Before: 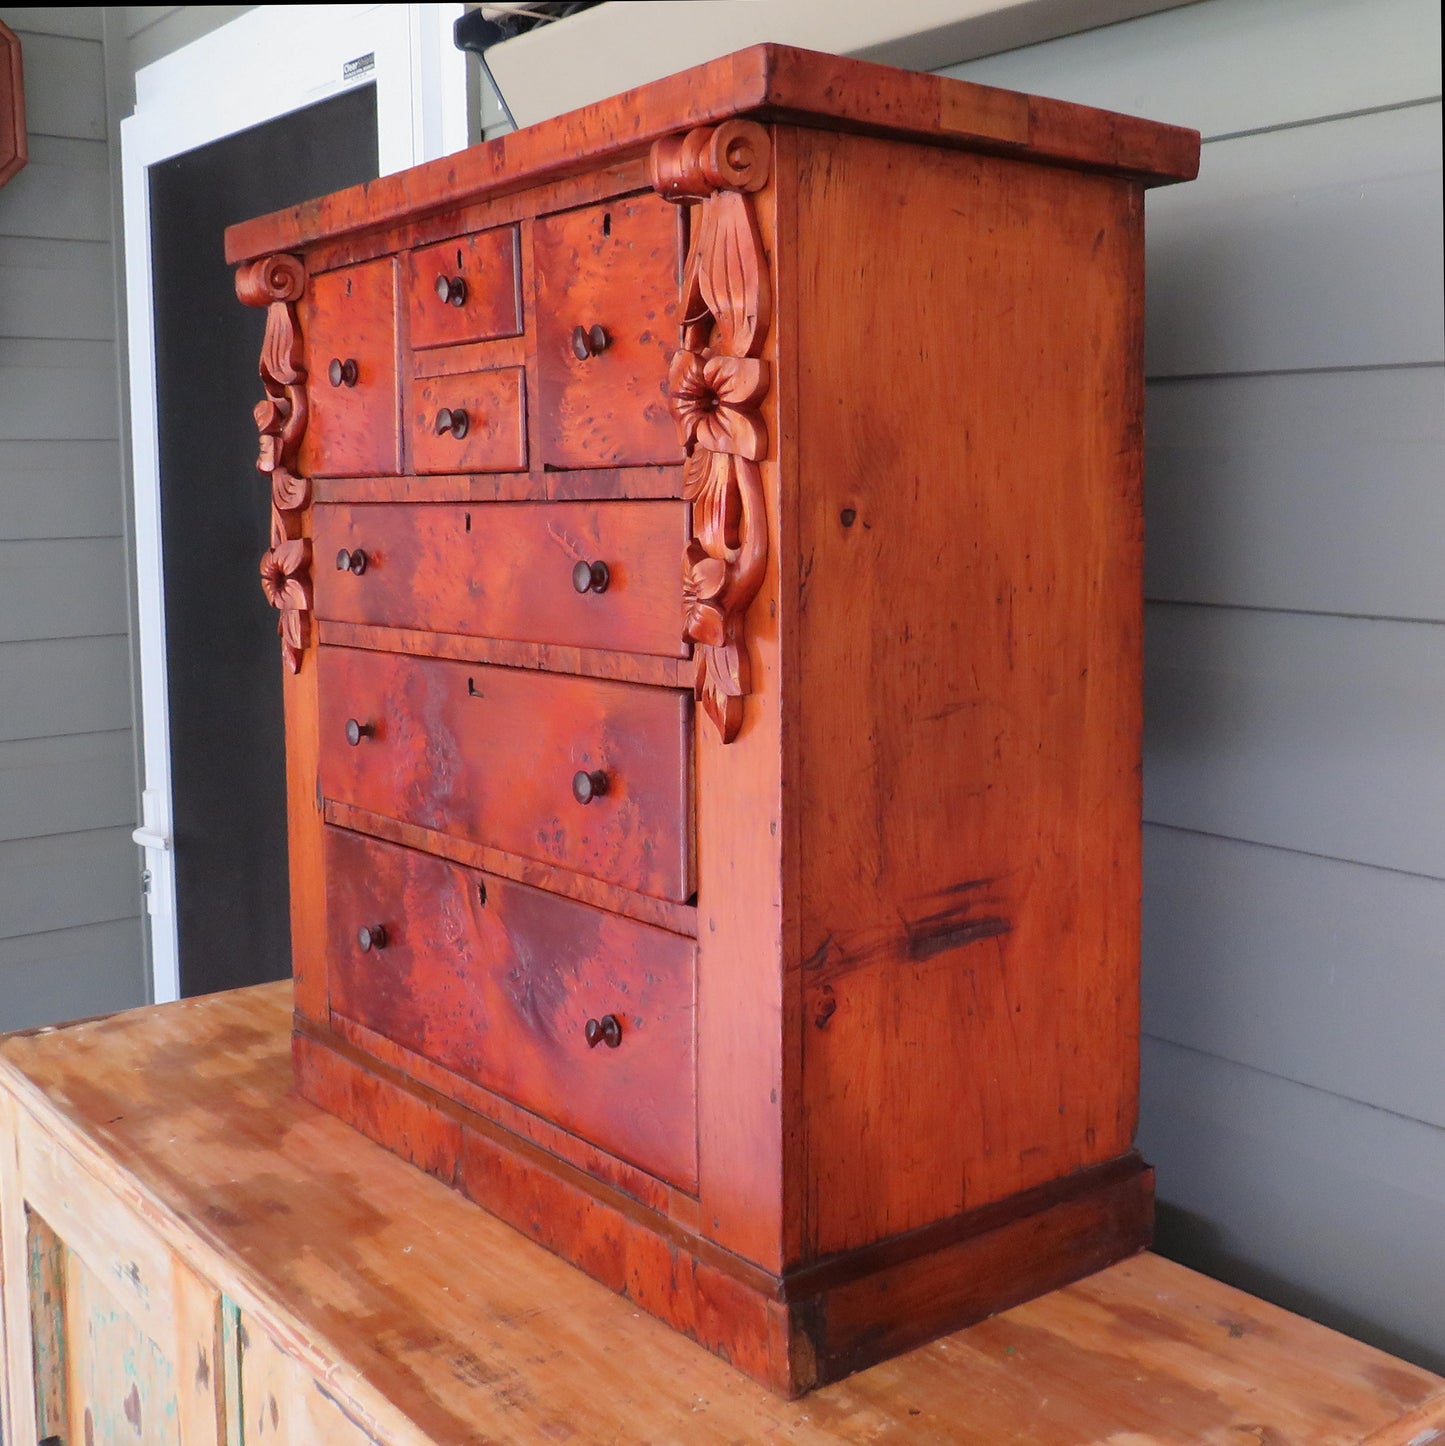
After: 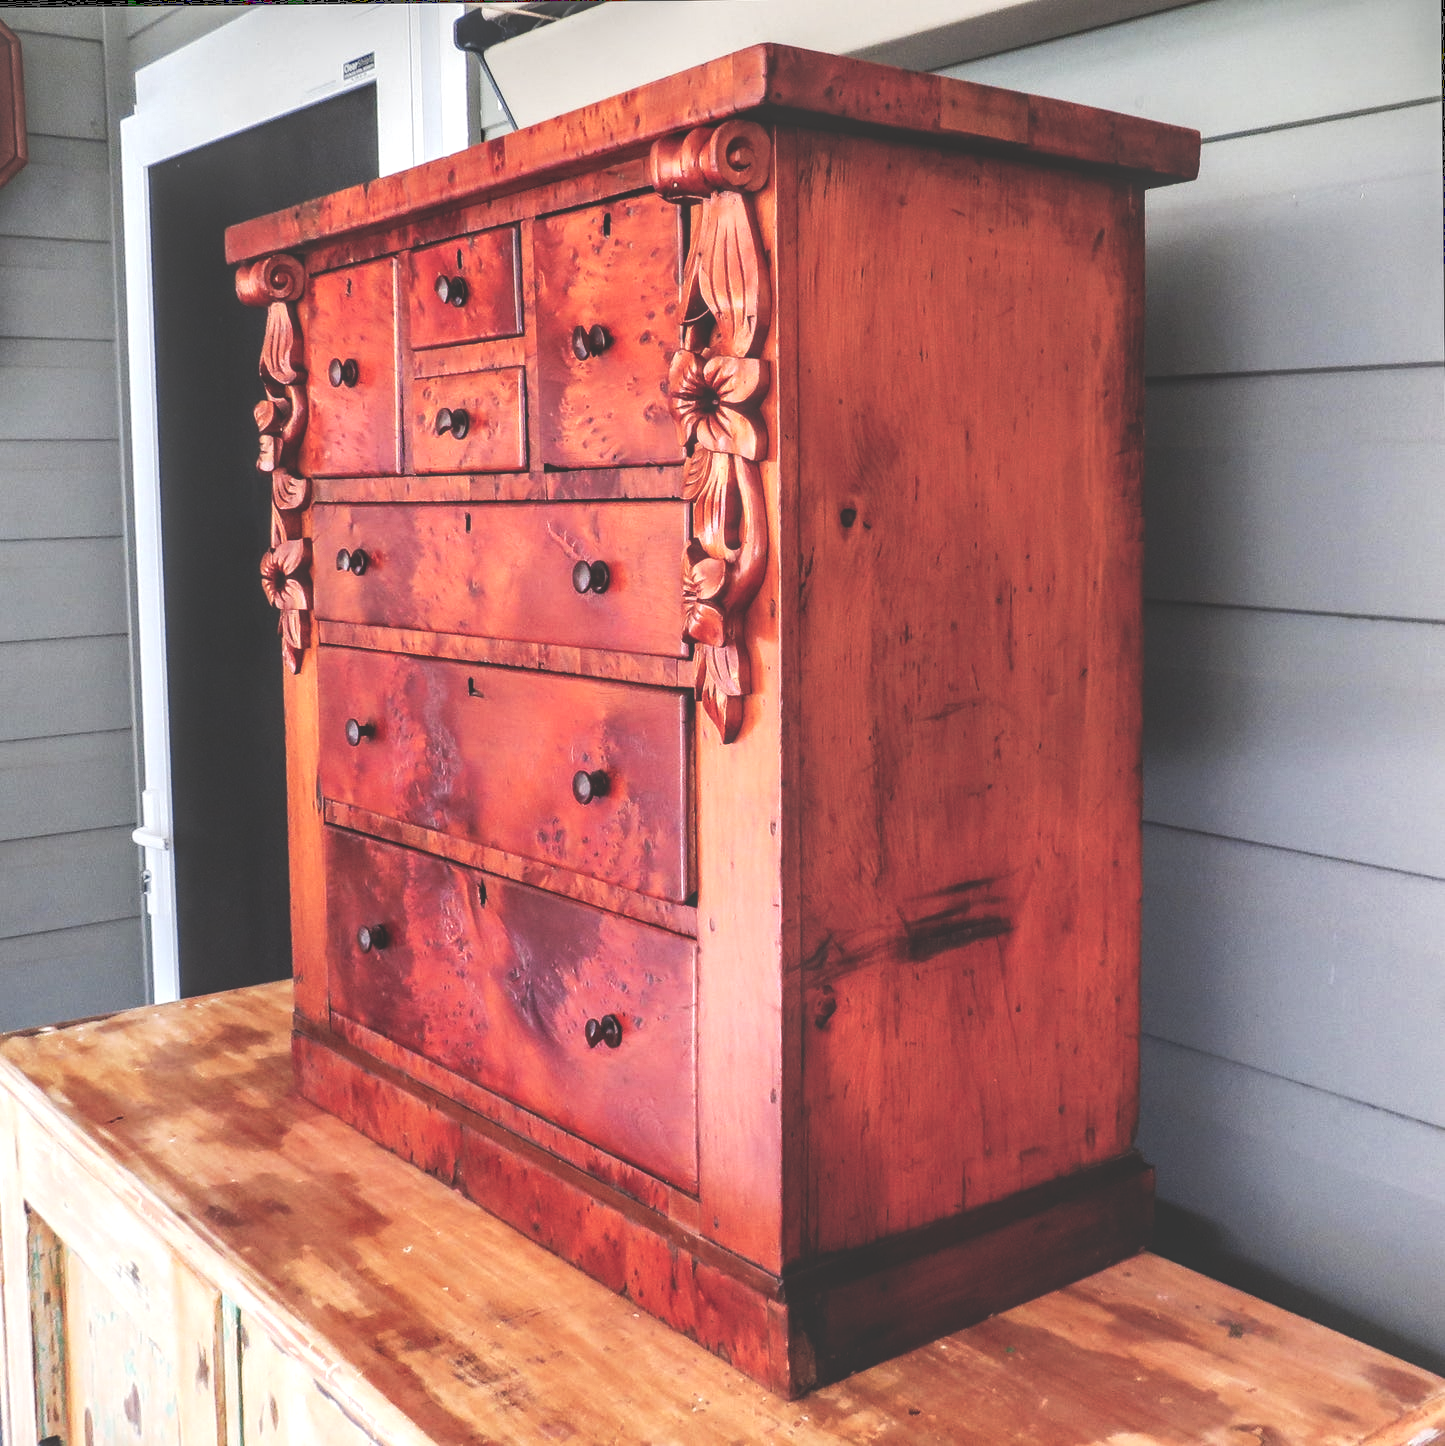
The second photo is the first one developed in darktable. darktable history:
local contrast: highlights 0%, shadows 0%, detail 182%
tone curve: curves: ch0 [(0, 0) (0.003, 0.319) (0.011, 0.319) (0.025, 0.319) (0.044, 0.323) (0.069, 0.324) (0.1, 0.328) (0.136, 0.329) (0.177, 0.337) (0.224, 0.351) (0.277, 0.373) (0.335, 0.413) (0.399, 0.458) (0.468, 0.533) (0.543, 0.617) (0.623, 0.71) (0.709, 0.783) (0.801, 0.849) (0.898, 0.911) (1, 1)], preserve colors none
